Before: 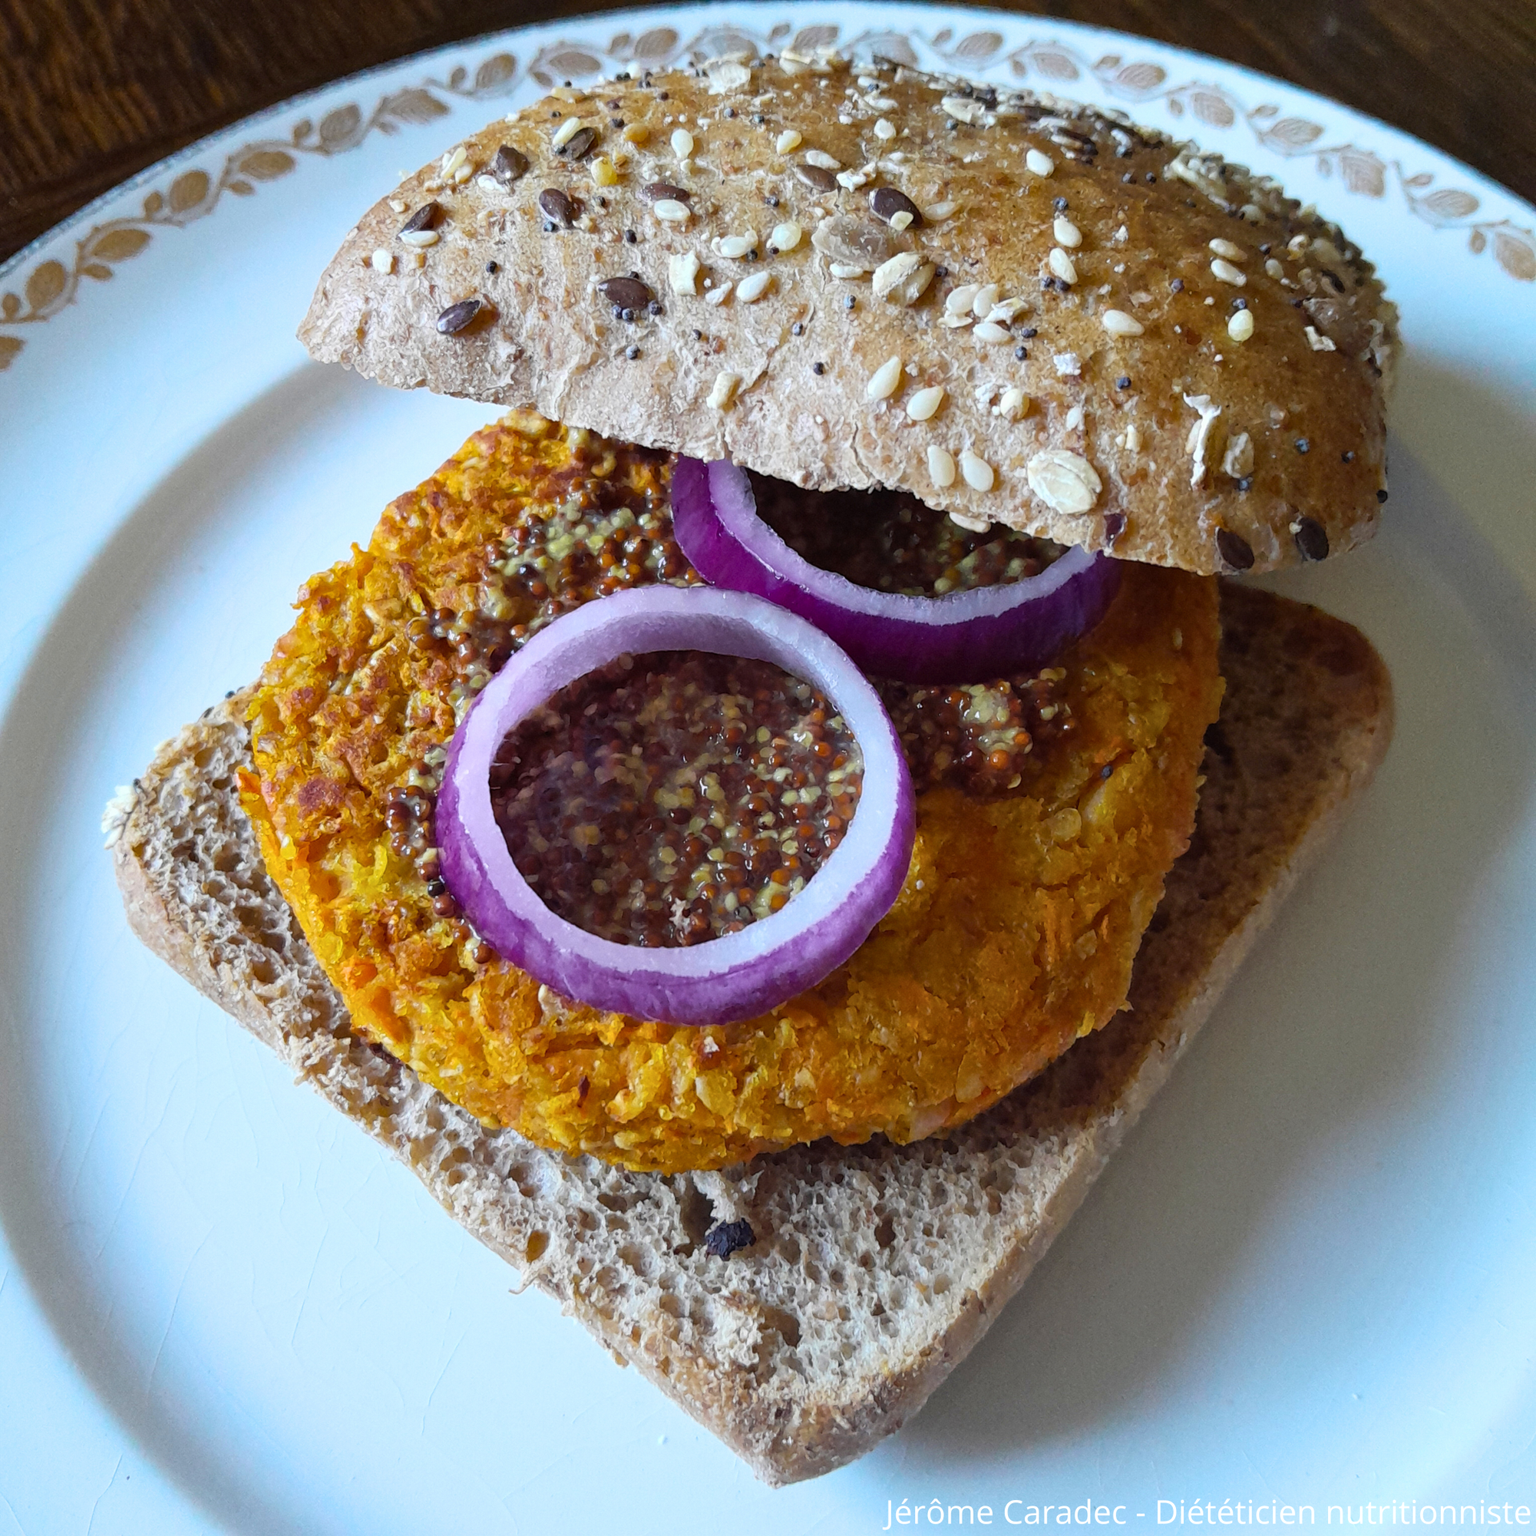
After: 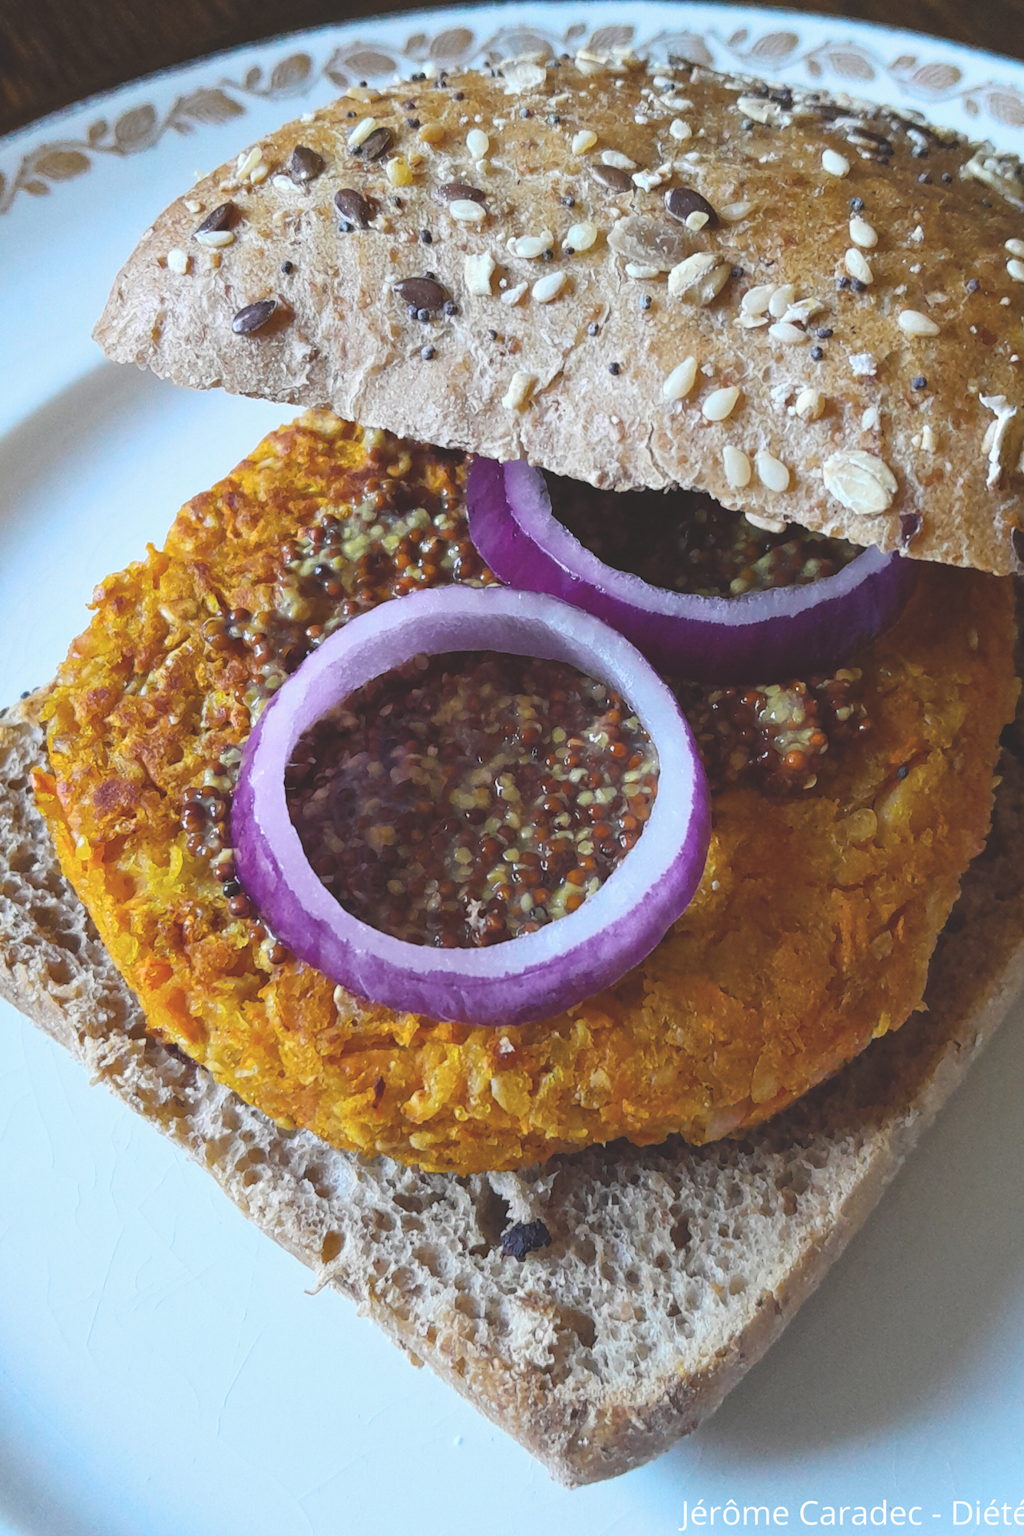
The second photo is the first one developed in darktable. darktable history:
exposure: black level correction -0.021, exposure -0.032 EV, compensate highlight preservation false
crop and rotate: left 13.34%, right 19.98%
